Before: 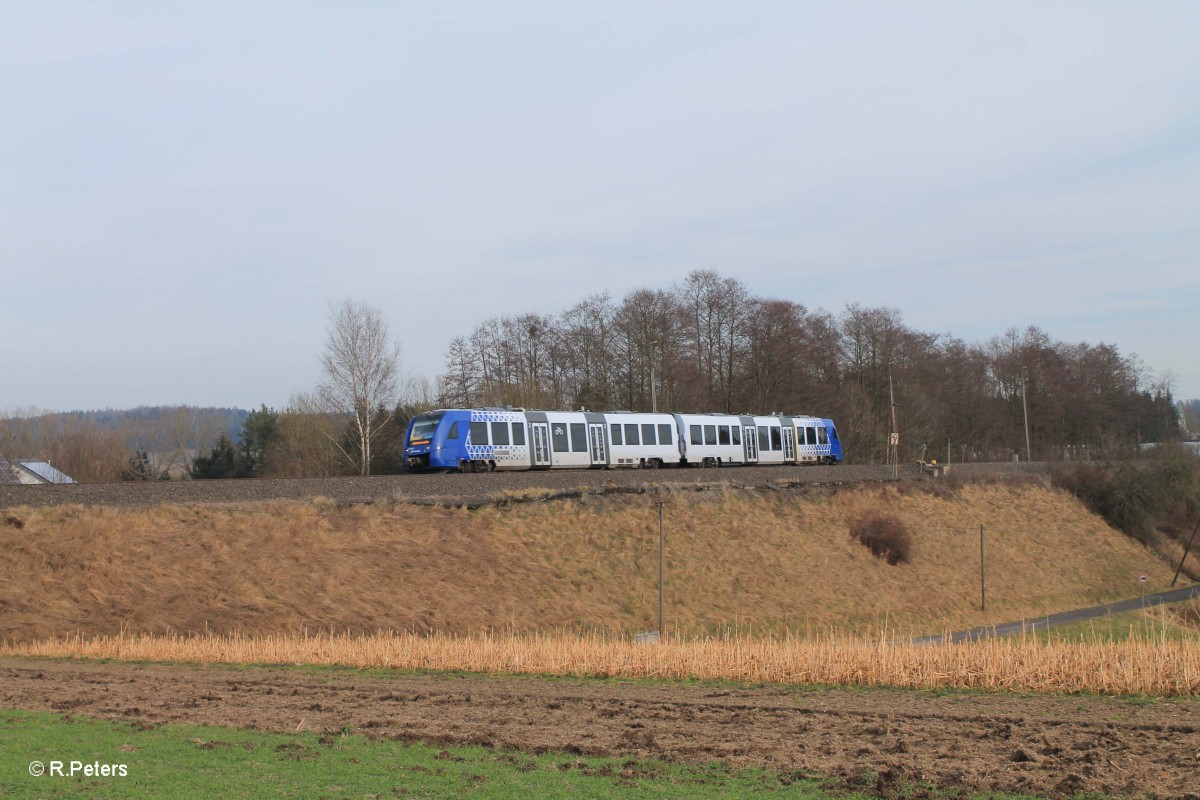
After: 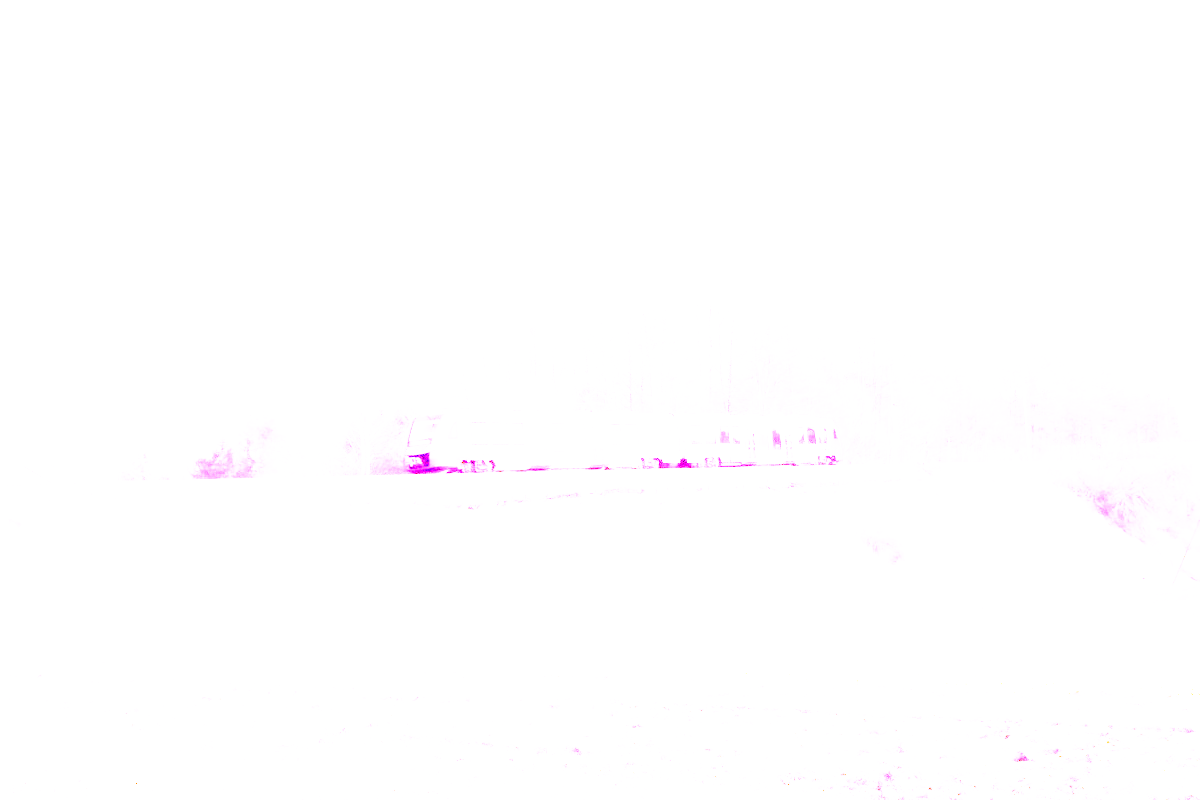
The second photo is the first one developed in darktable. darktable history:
base curve: curves: ch0 [(0, 0) (0.007, 0.004) (0.027, 0.03) (0.046, 0.07) (0.207, 0.54) (0.442, 0.872) (0.673, 0.972) (1, 1)], preserve colors none
grain: coarseness 0.47 ISO
white balance: red 8, blue 8
exposure: exposure 0.999 EV, compensate highlight preservation false
